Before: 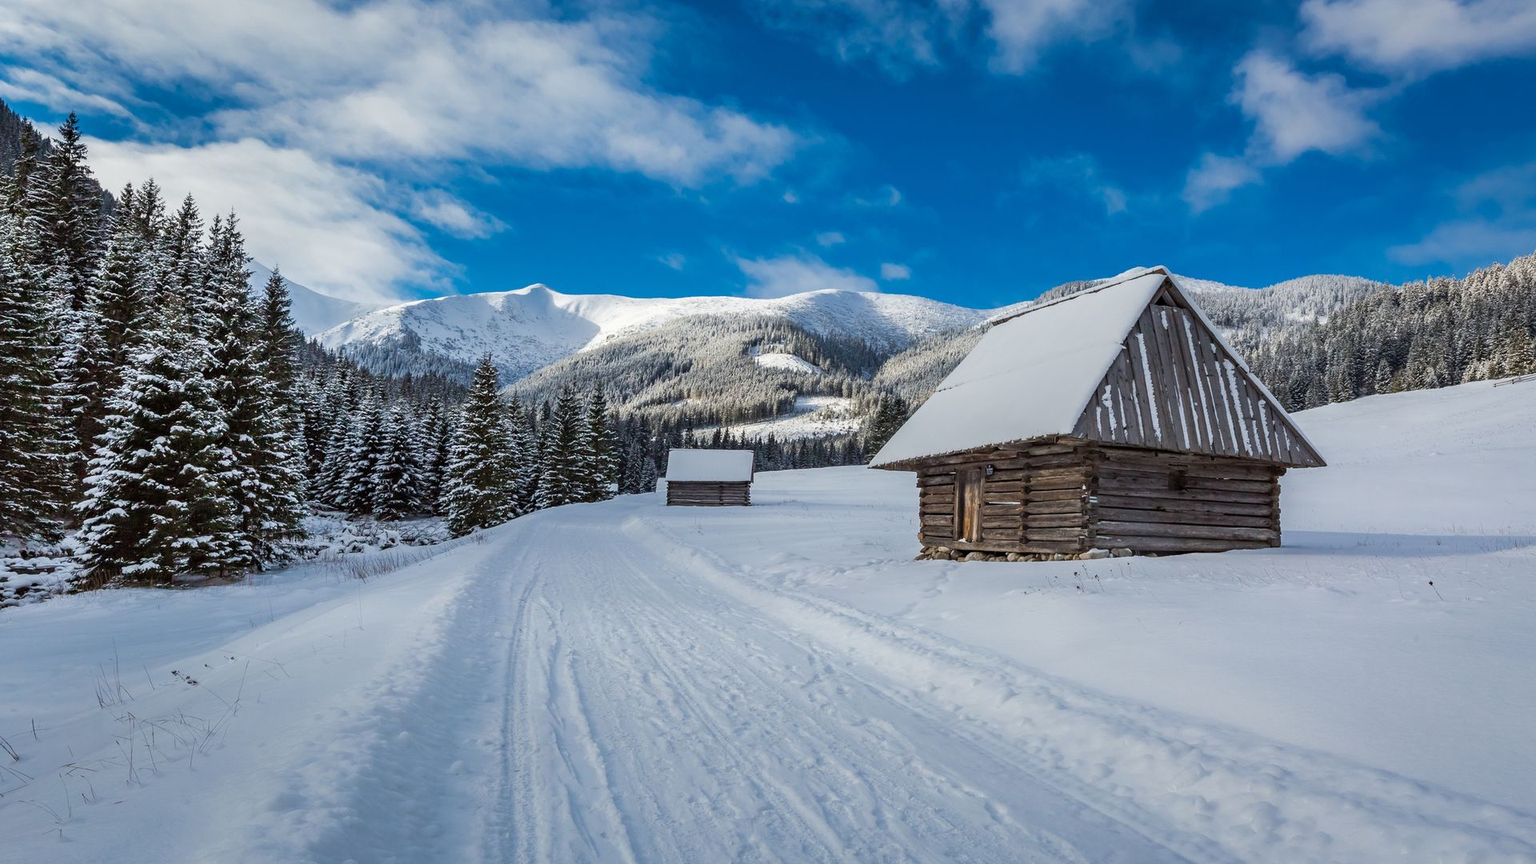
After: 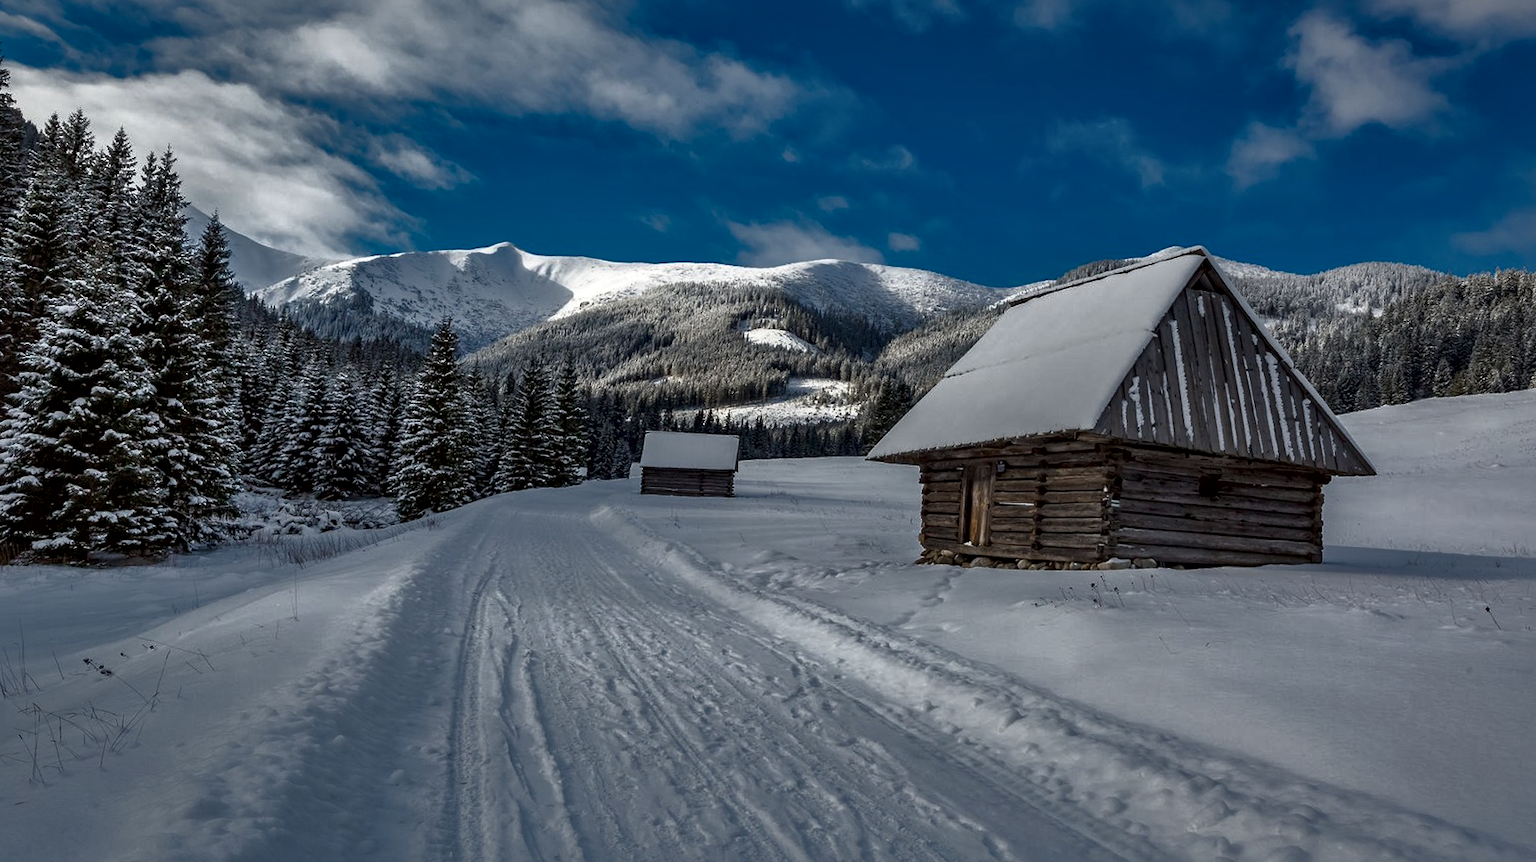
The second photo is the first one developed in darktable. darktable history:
base curve: curves: ch0 [(0, 0) (0.564, 0.291) (0.802, 0.731) (1, 1)]
local contrast: mode bilateral grid, contrast 20, coarseness 51, detail 178%, midtone range 0.2
crop and rotate: angle -1.96°, left 3.129%, top 4.231%, right 1.564%, bottom 0.639%
